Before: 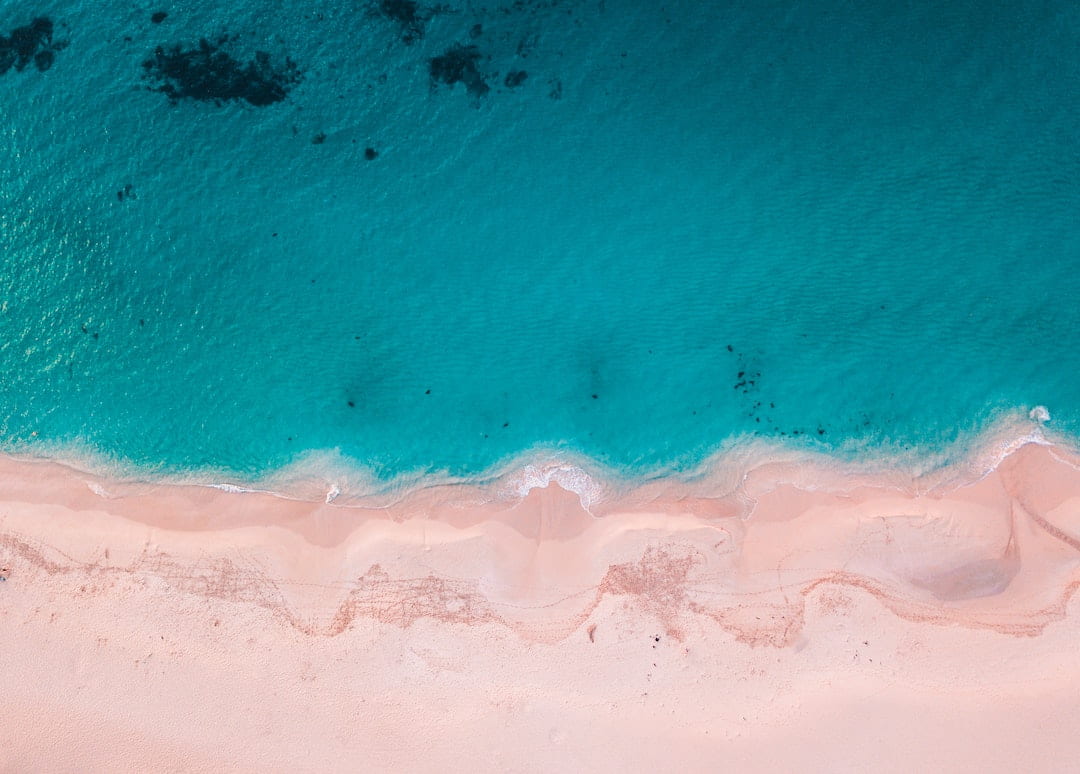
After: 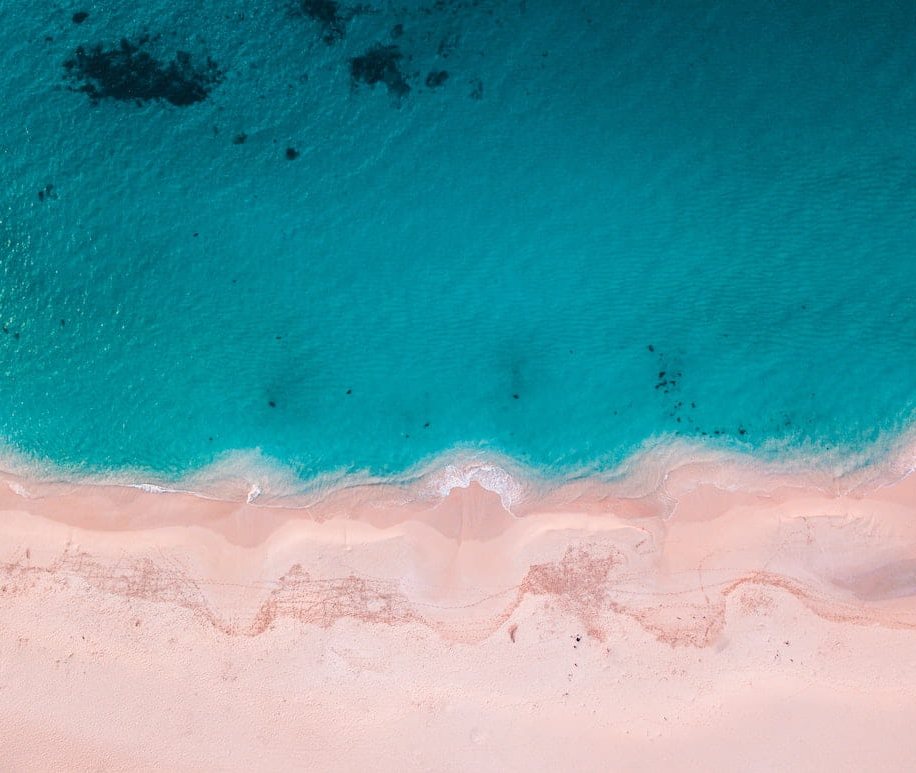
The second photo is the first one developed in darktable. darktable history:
crop: left 7.369%, right 7.813%
